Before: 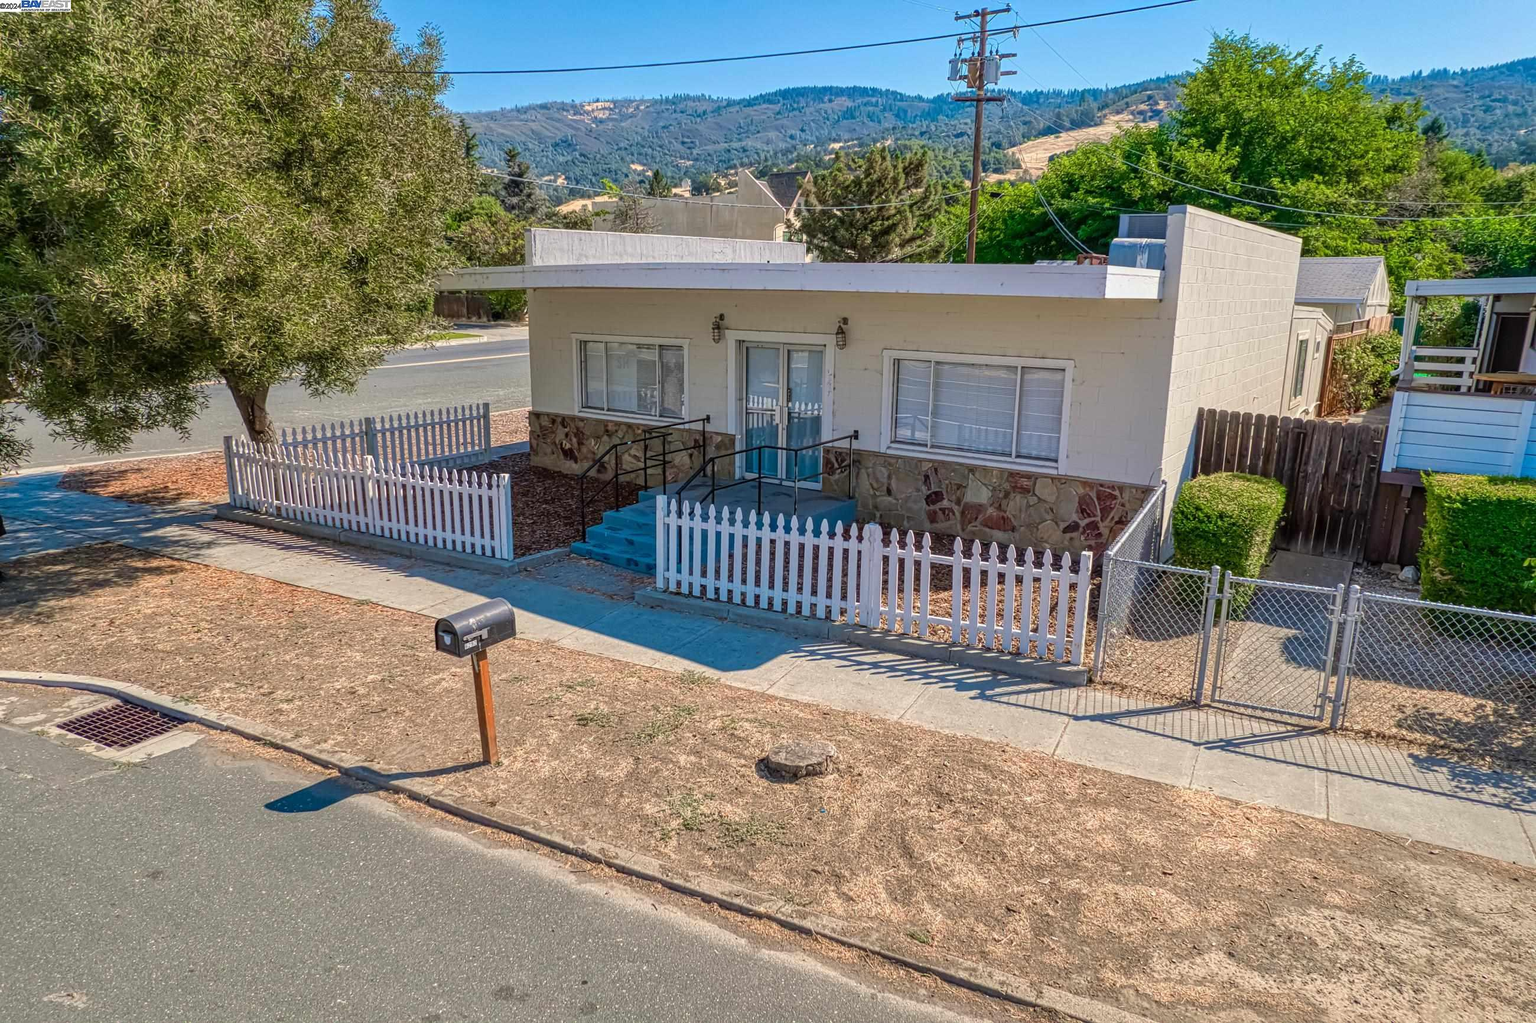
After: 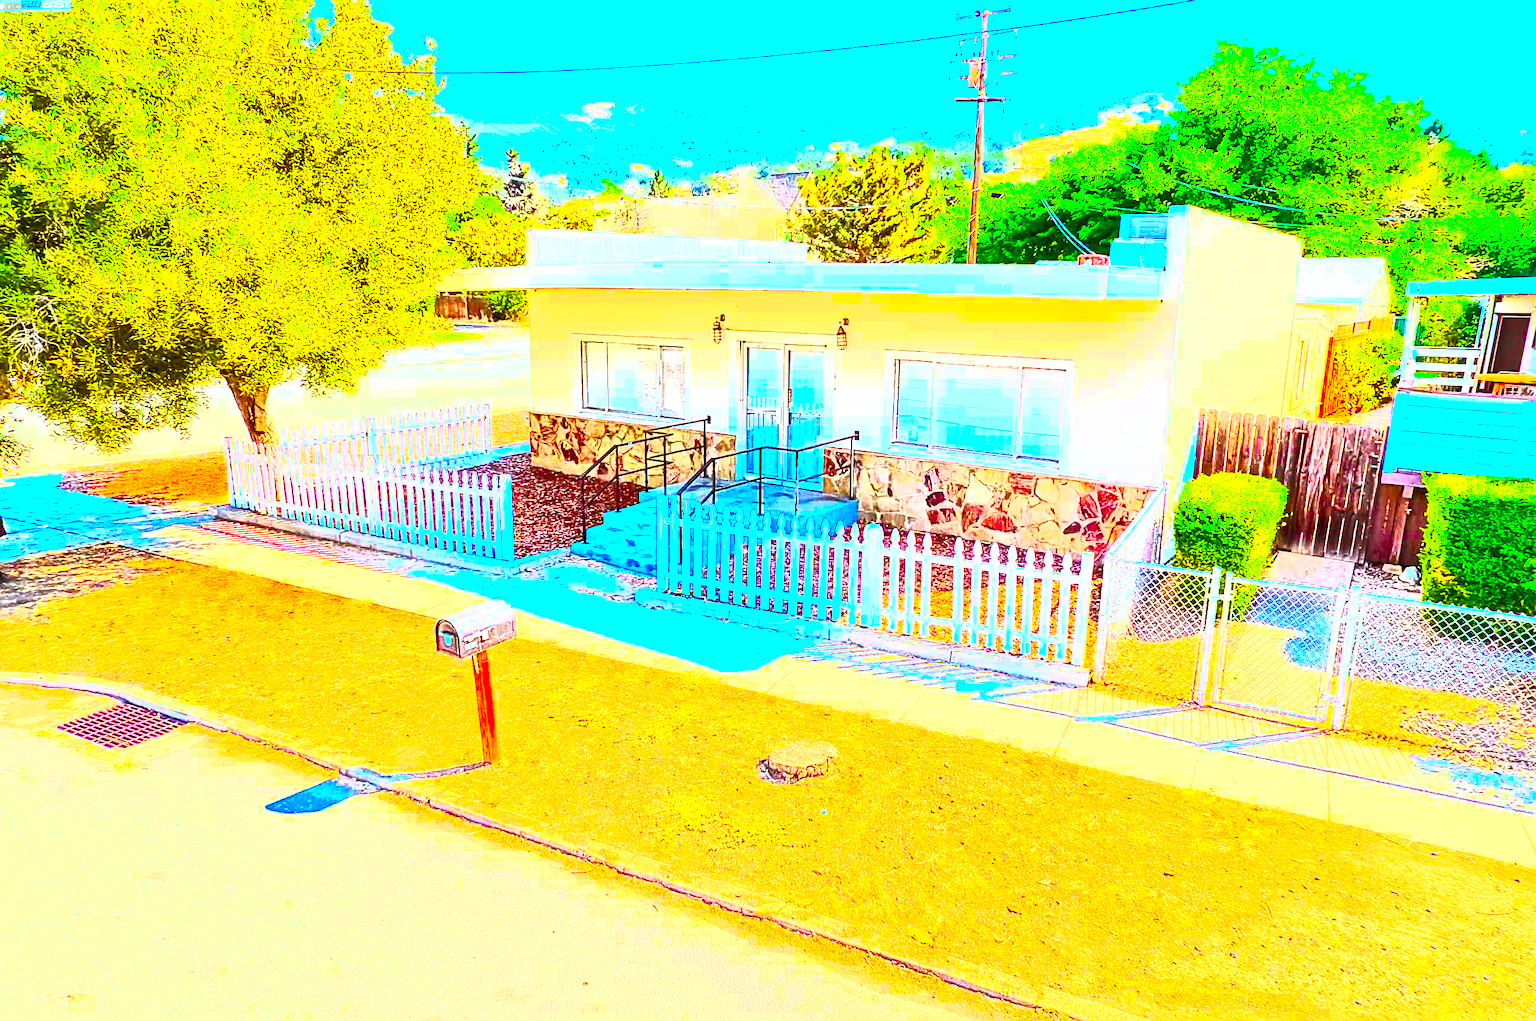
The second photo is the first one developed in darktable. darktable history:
rgb levels: mode RGB, independent channels, levels [[0, 0.5, 1], [0, 0.521, 1], [0, 0.536, 1]]
crop: top 0.05%, bottom 0.098%
exposure: exposure 2.207 EV, compensate highlight preservation false
contrast brightness saturation: contrast 1, brightness 1, saturation 1
local contrast: mode bilateral grid, contrast 25, coarseness 60, detail 151%, midtone range 0.2
sharpen: on, module defaults
color balance rgb: linear chroma grading › global chroma 15%, perceptual saturation grading › global saturation 30%
